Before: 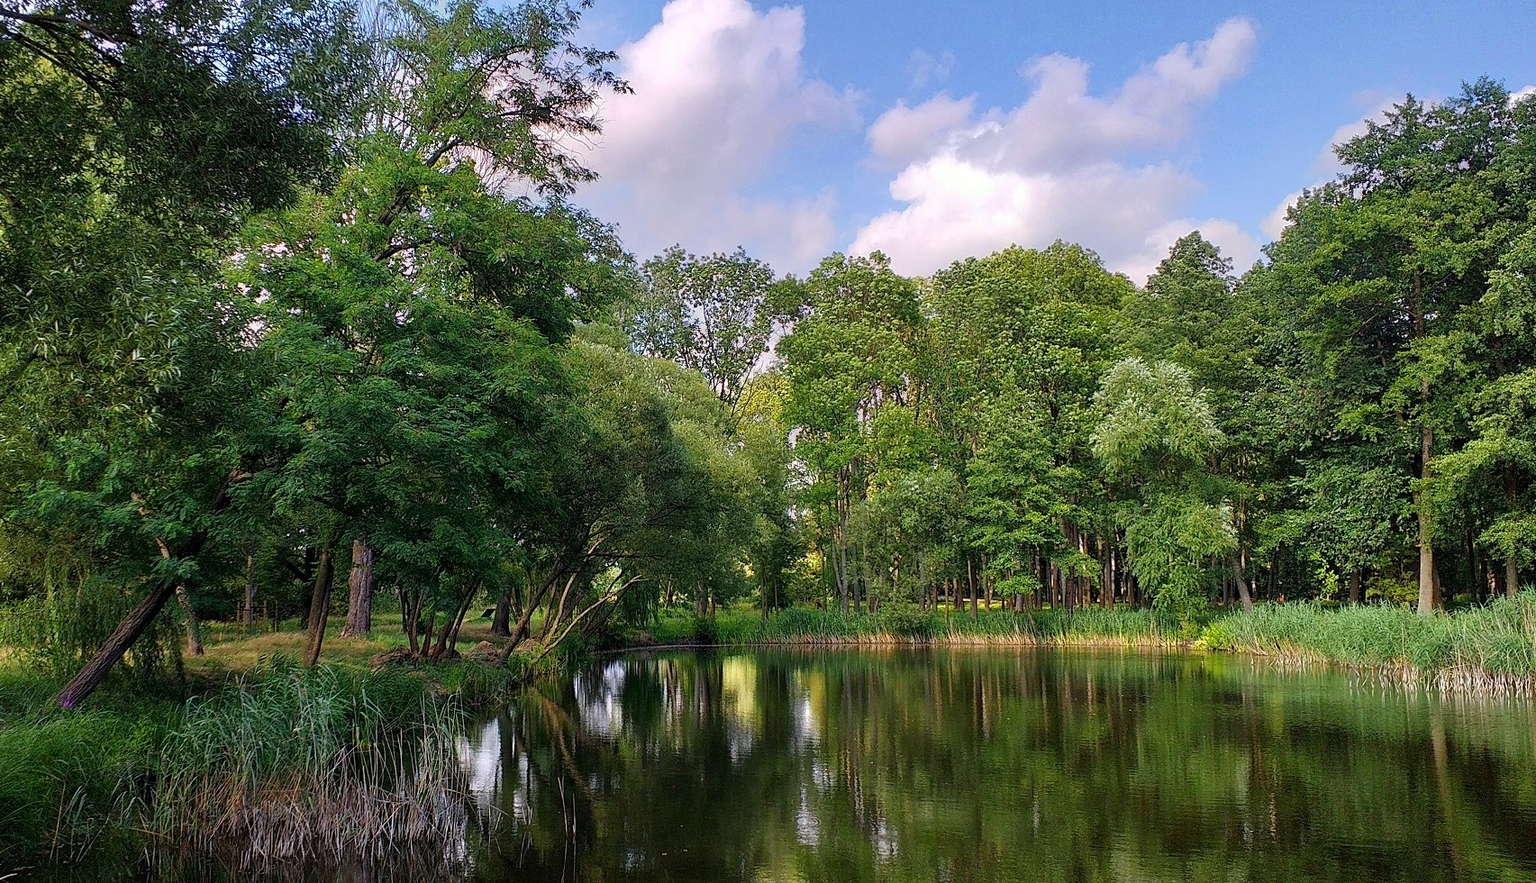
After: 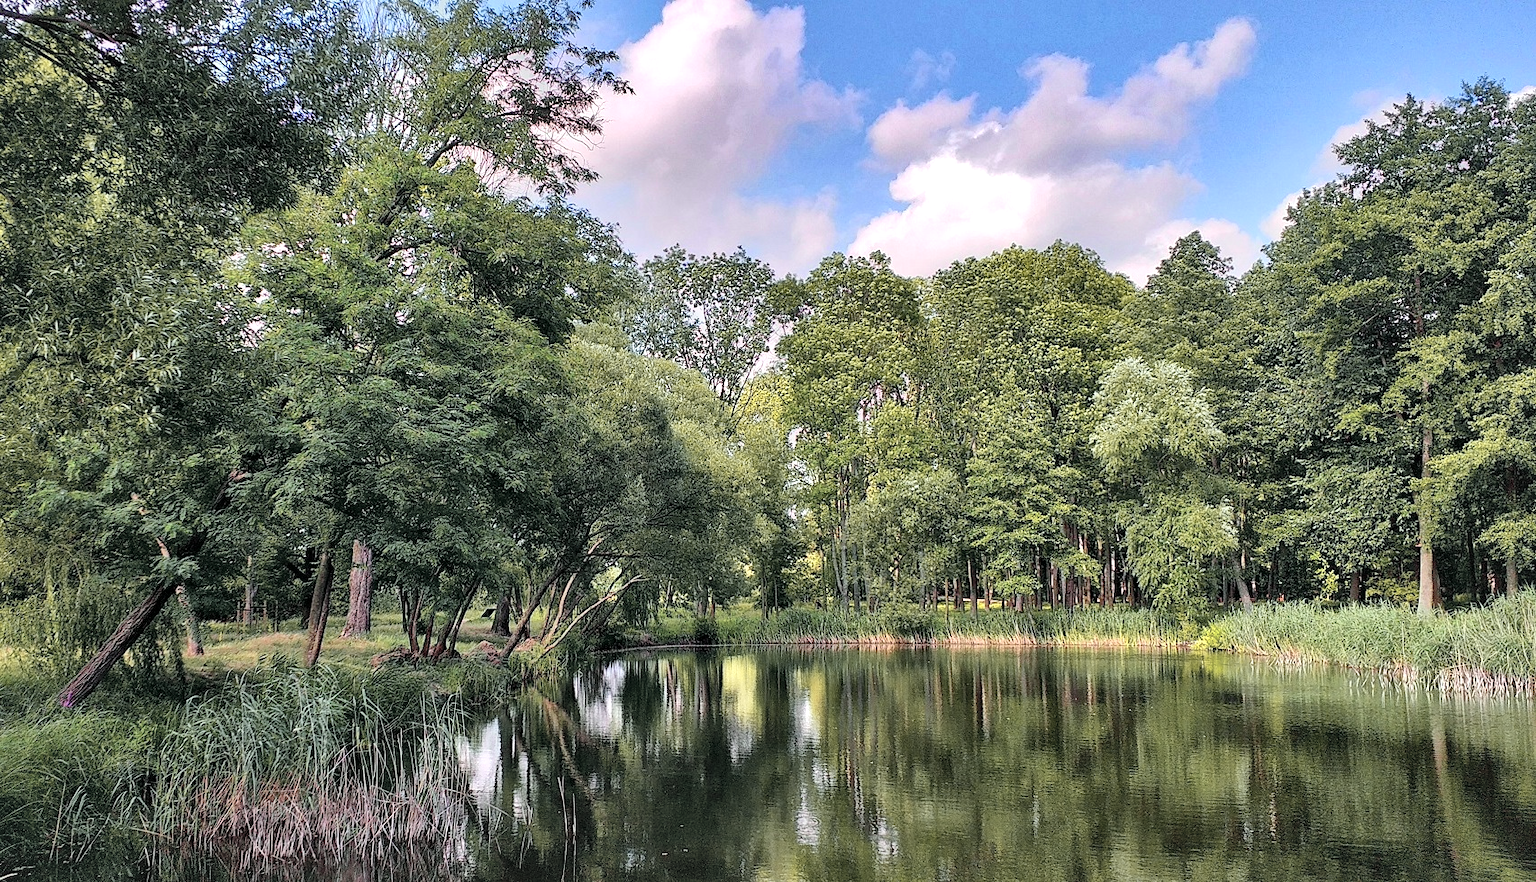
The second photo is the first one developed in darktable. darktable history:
tone curve: curves: ch0 [(0, 0.046) (0.04, 0.074) (0.831, 0.861) (1, 1)]; ch1 [(0, 0) (0.146, 0.159) (0.338, 0.365) (0.417, 0.455) (0.489, 0.486) (0.504, 0.502) (0.529, 0.537) (0.563, 0.567) (1, 1)]; ch2 [(0, 0) (0.307, 0.298) (0.388, 0.375) (0.443, 0.456) (0.485, 0.492) (0.544, 0.525) (1, 1)], color space Lab, independent channels, preserve colors none
shadows and highlights: low approximation 0.01, soften with gaussian
local contrast: mode bilateral grid, contrast 25, coarseness 60, detail 151%, midtone range 0.2
contrast brightness saturation: brightness 0.15
